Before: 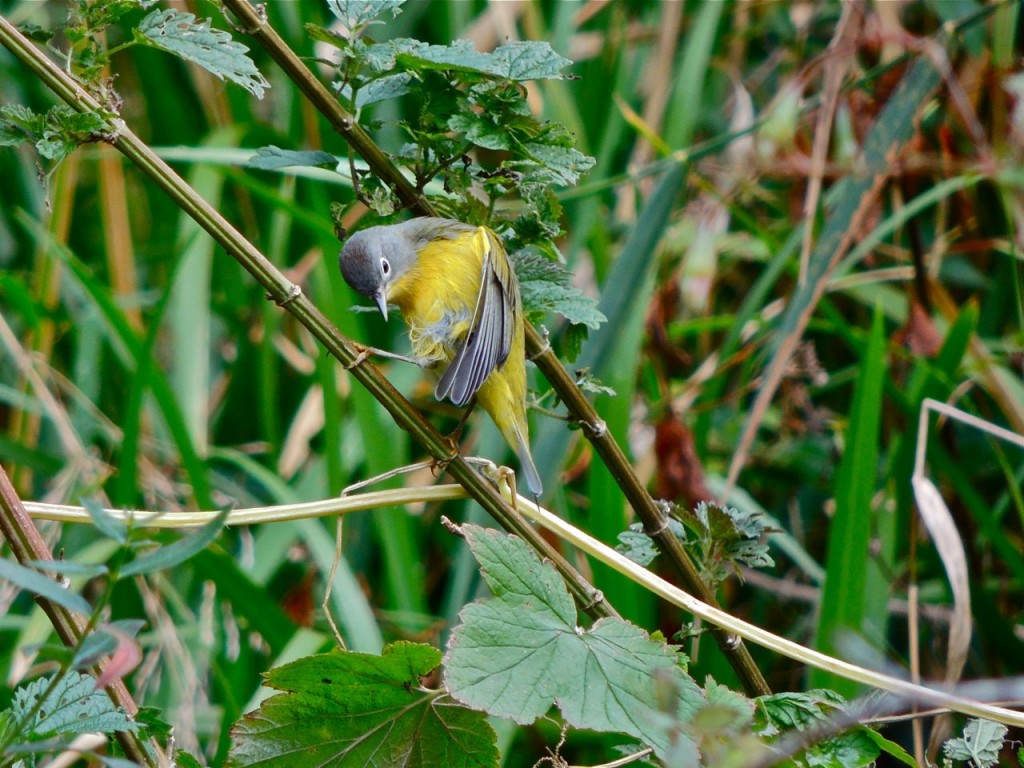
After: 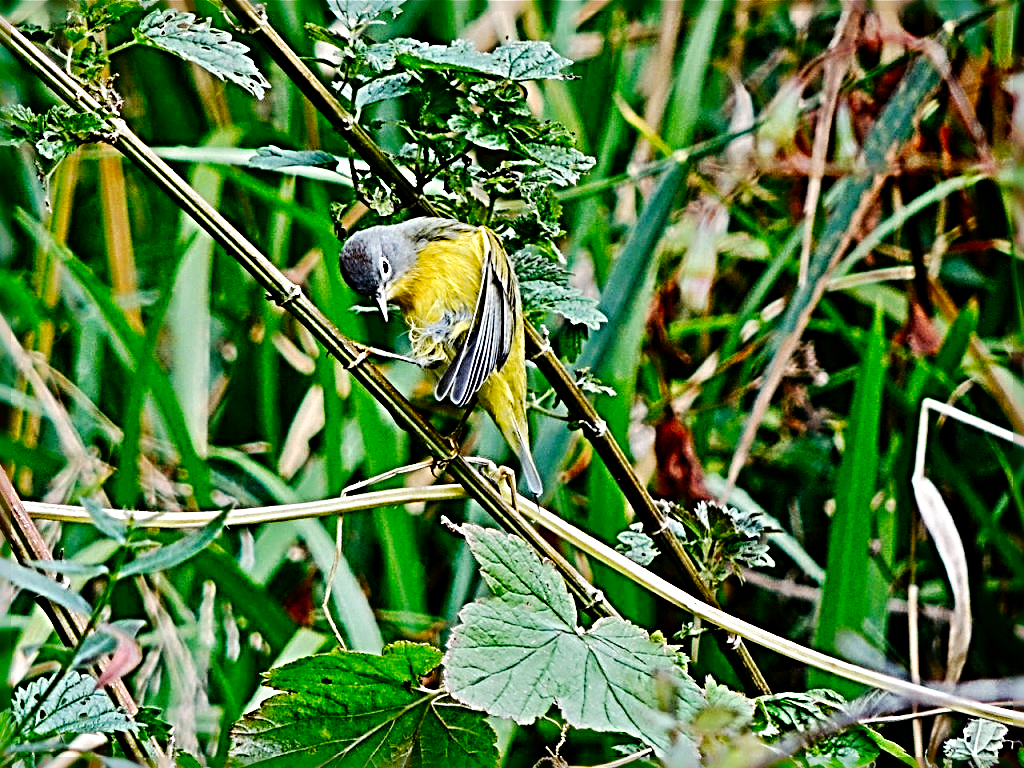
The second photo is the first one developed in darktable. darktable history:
shadows and highlights: shadows -23.08, highlights 46.15, soften with gaussian
sharpen: radius 4.001, amount 2
tone curve: curves: ch0 [(0, 0) (0.003, 0) (0.011, 0.001) (0.025, 0.003) (0.044, 0.005) (0.069, 0.011) (0.1, 0.021) (0.136, 0.035) (0.177, 0.079) (0.224, 0.134) (0.277, 0.219) (0.335, 0.315) (0.399, 0.42) (0.468, 0.529) (0.543, 0.636) (0.623, 0.727) (0.709, 0.805) (0.801, 0.88) (0.898, 0.957) (1, 1)], preserve colors none
